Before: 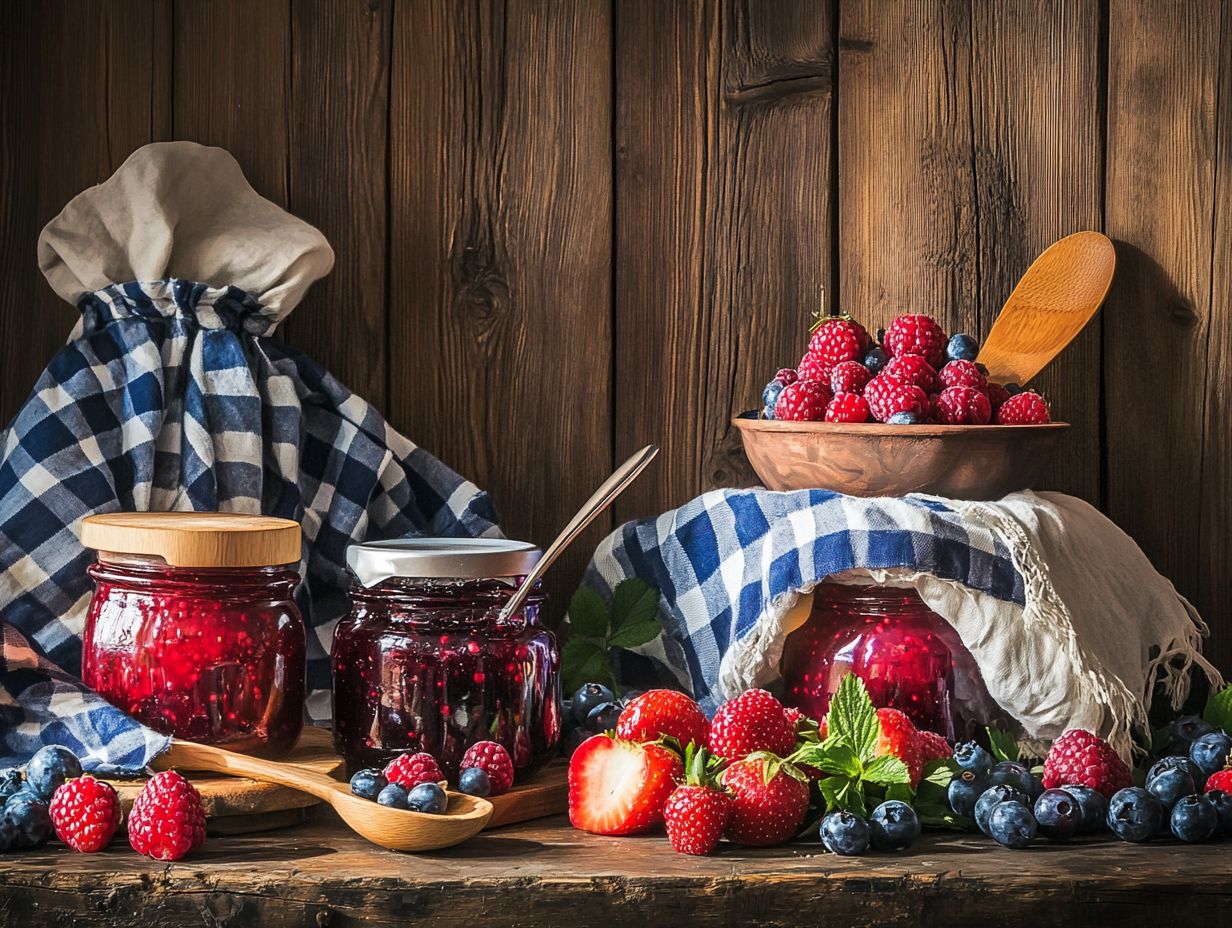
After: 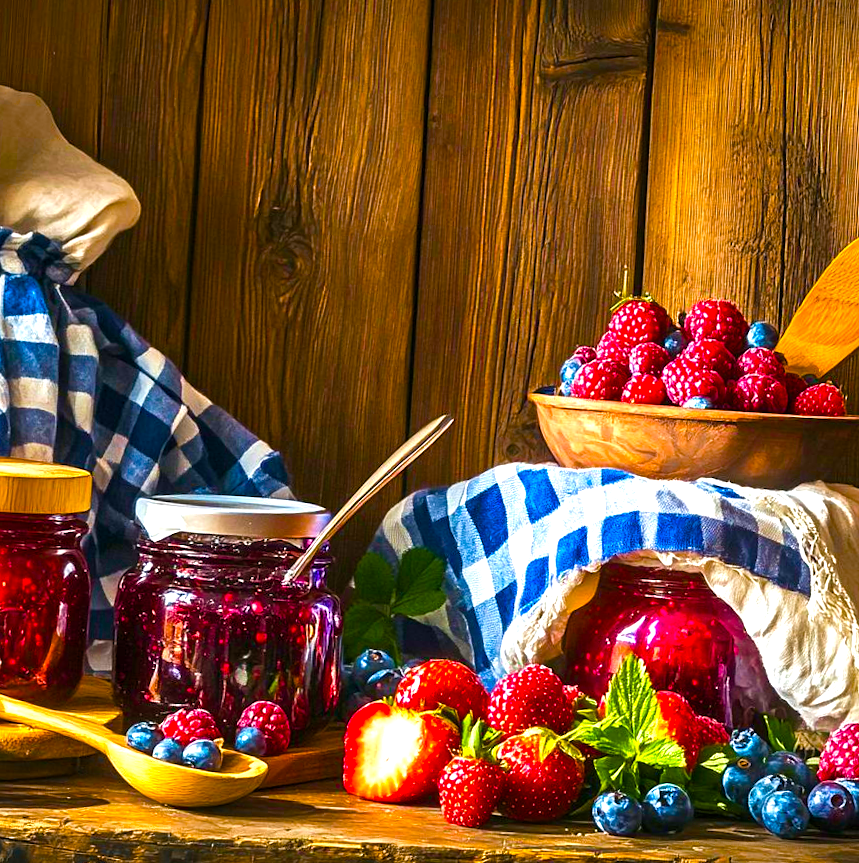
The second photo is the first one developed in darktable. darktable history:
color balance rgb: linear chroma grading › global chroma 25%, perceptual saturation grading › global saturation 40%, perceptual saturation grading › highlights -50%, perceptual saturation grading › shadows 30%, perceptual brilliance grading › global brilliance 25%, global vibrance 60%
crop and rotate: angle -3.27°, left 14.277%, top 0.028%, right 10.766%, bottom 0.028%
velvia: on, module defaults
